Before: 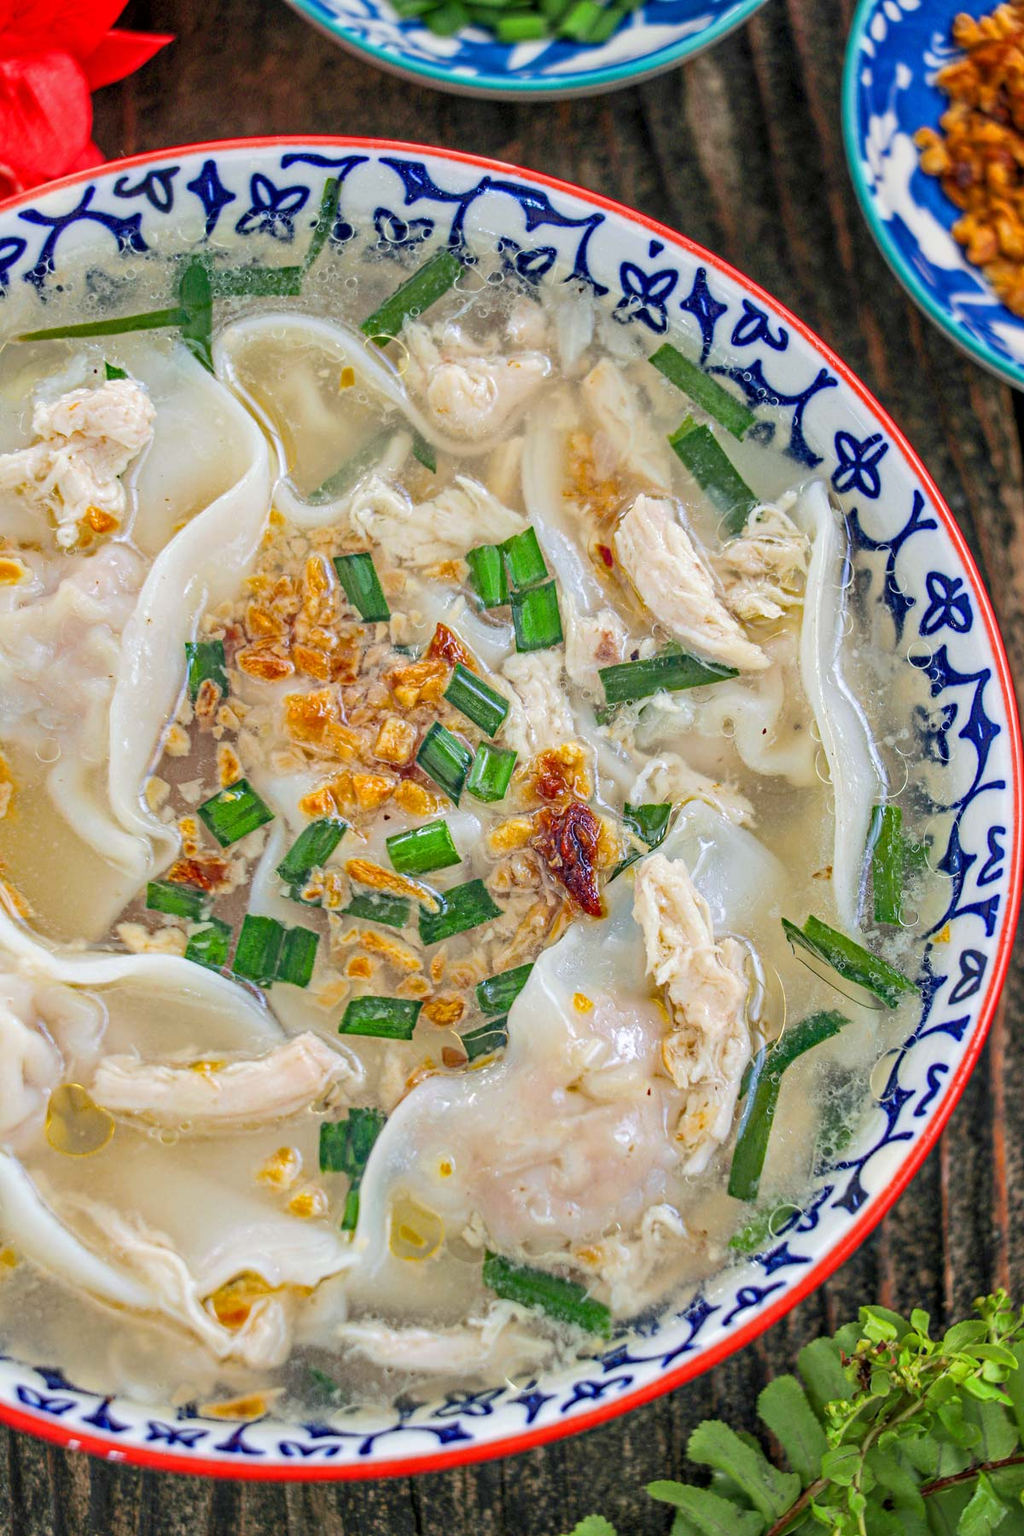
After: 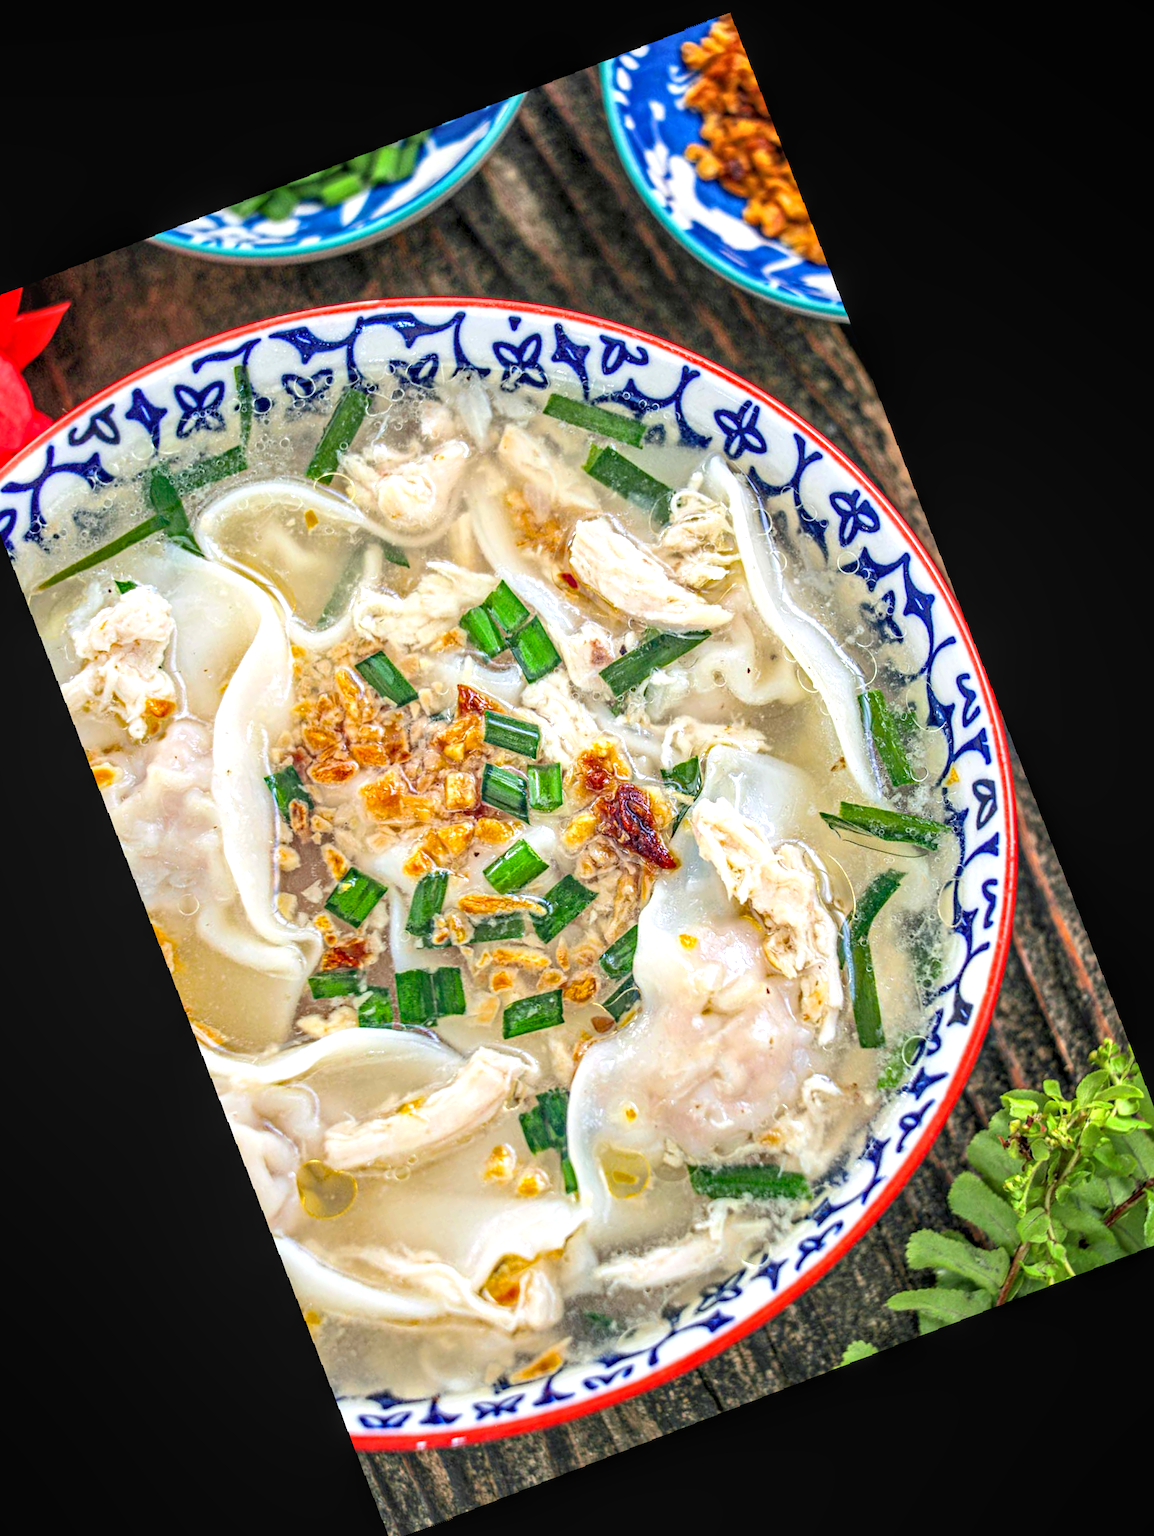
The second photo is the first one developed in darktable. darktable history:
exposure: black level correction 0, exposure 0.7 EV, compensate exposure bias true, compensate highlight preservation false
rotate and perspective: rotation -1.75°, automatic cropping off
crop and rotate: angle 19.43°, left 6.812%, right 4.125%, bottom 1.087%
local contrast: on, module defaults
